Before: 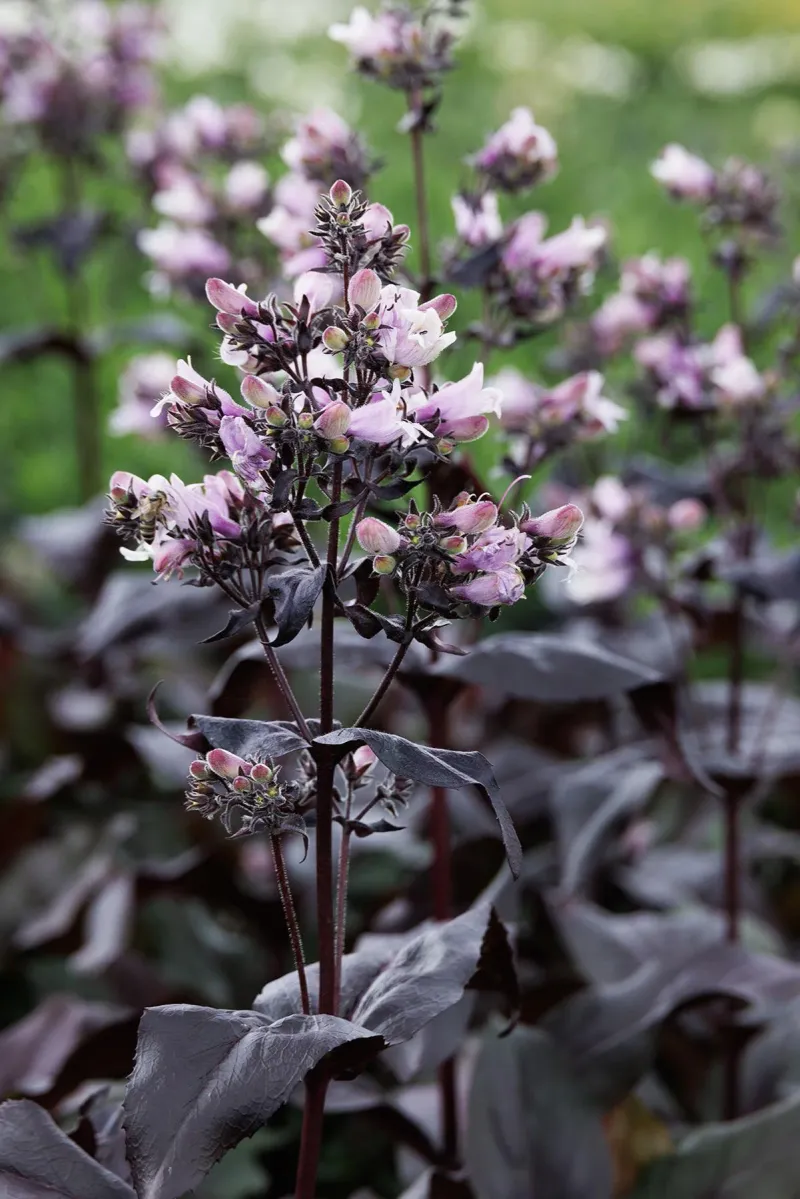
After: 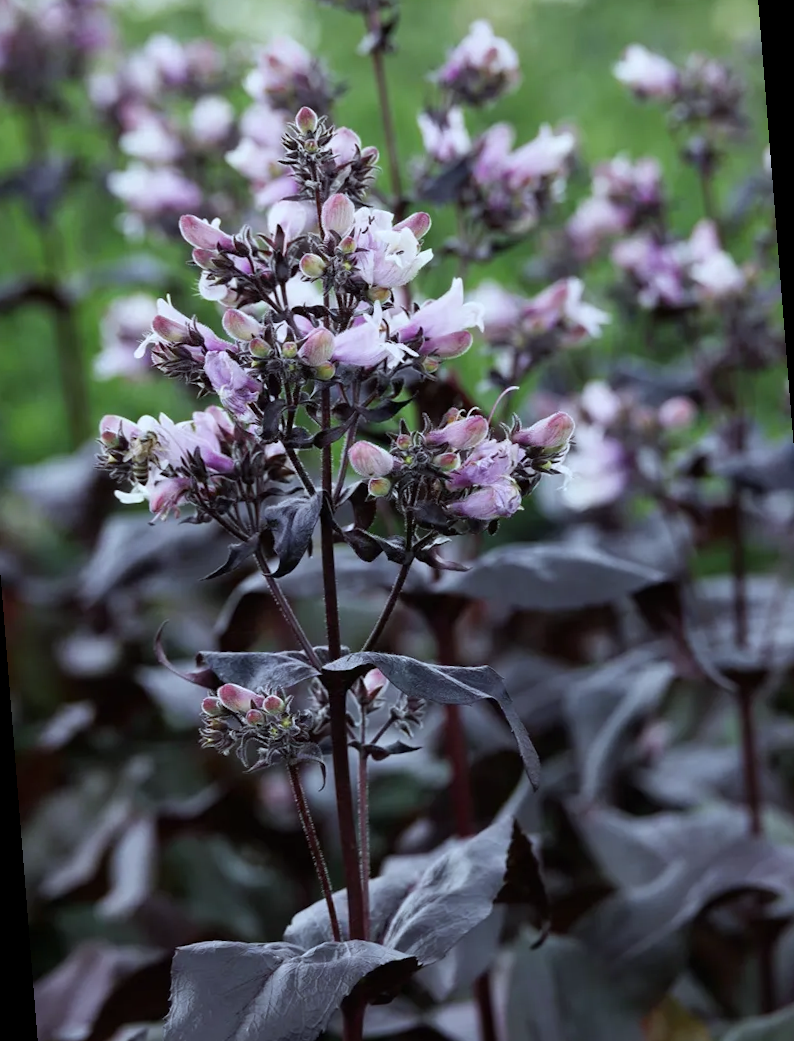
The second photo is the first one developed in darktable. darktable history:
white balance: red 0.925, blue 1.046
rotate and perspective: rotation -4.57°, crop left 0.054, crop right 0.944, crop top 0.087, crop bottom 0.914
